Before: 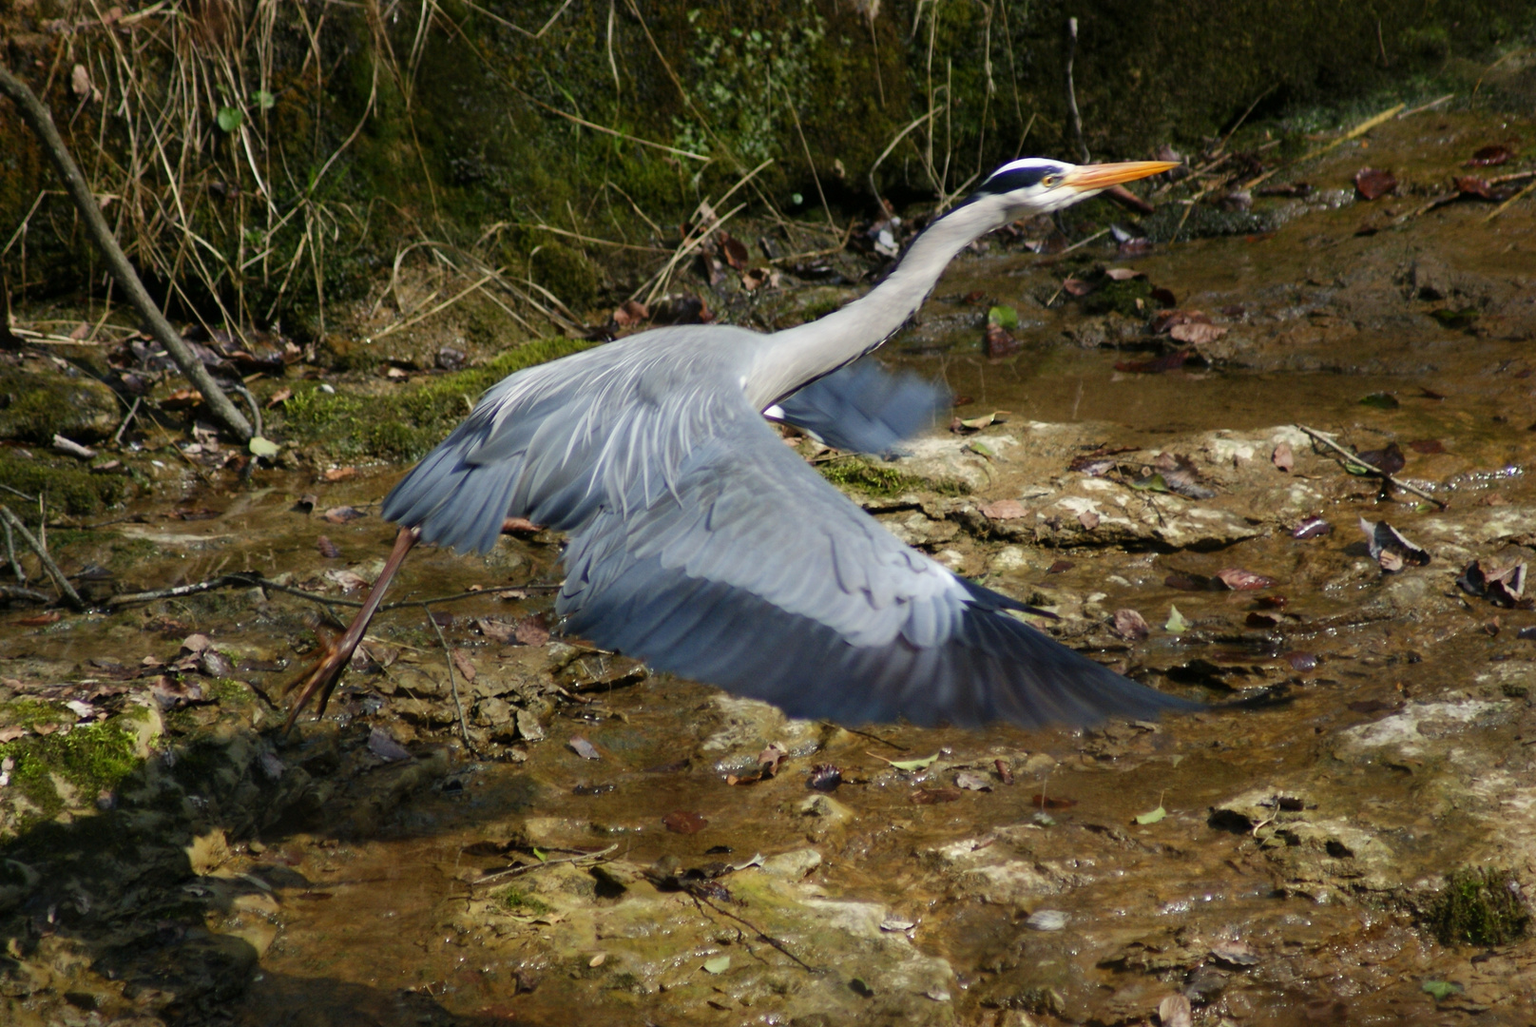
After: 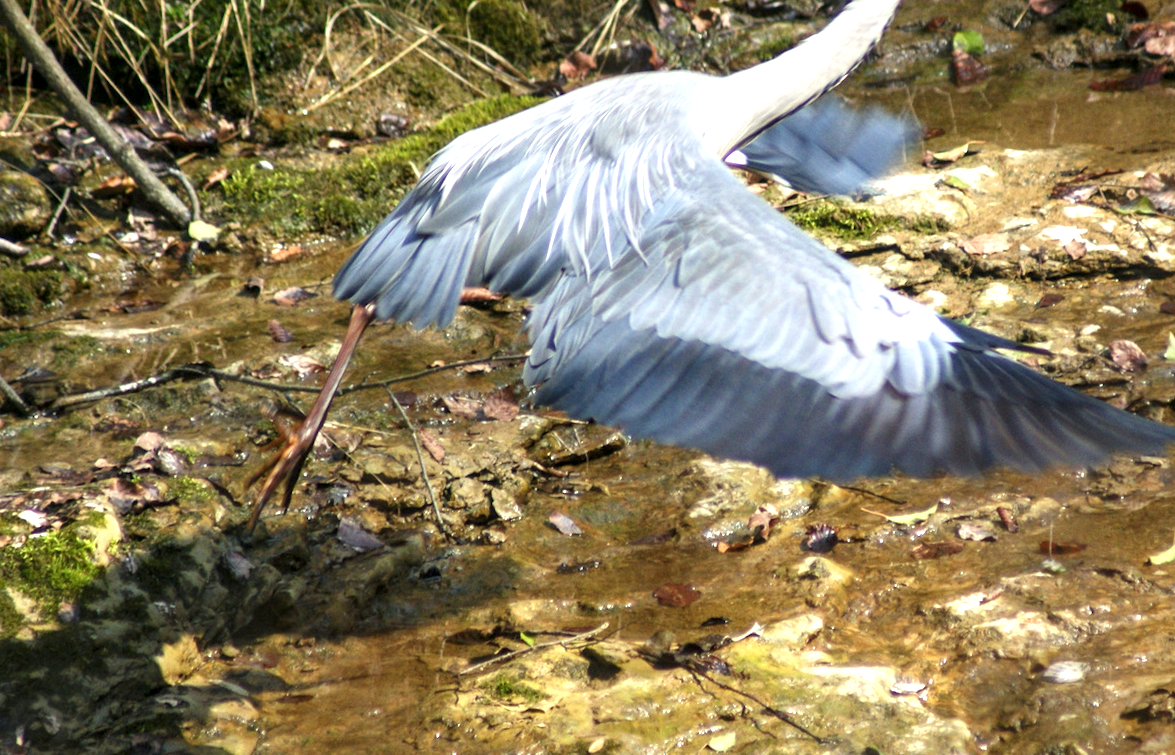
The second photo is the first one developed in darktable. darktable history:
exposure: black level correction 0, exposure 1.2 EV, compensate exposure bias true, compensate highlight preservation false
rotate and perspective: rotation -4.2°, shear 0.006, automatic cropping off
local contrast: on, module defaults
crop: left 6.488%, top 27.668%, right 24.183%, bottom 8.656%
